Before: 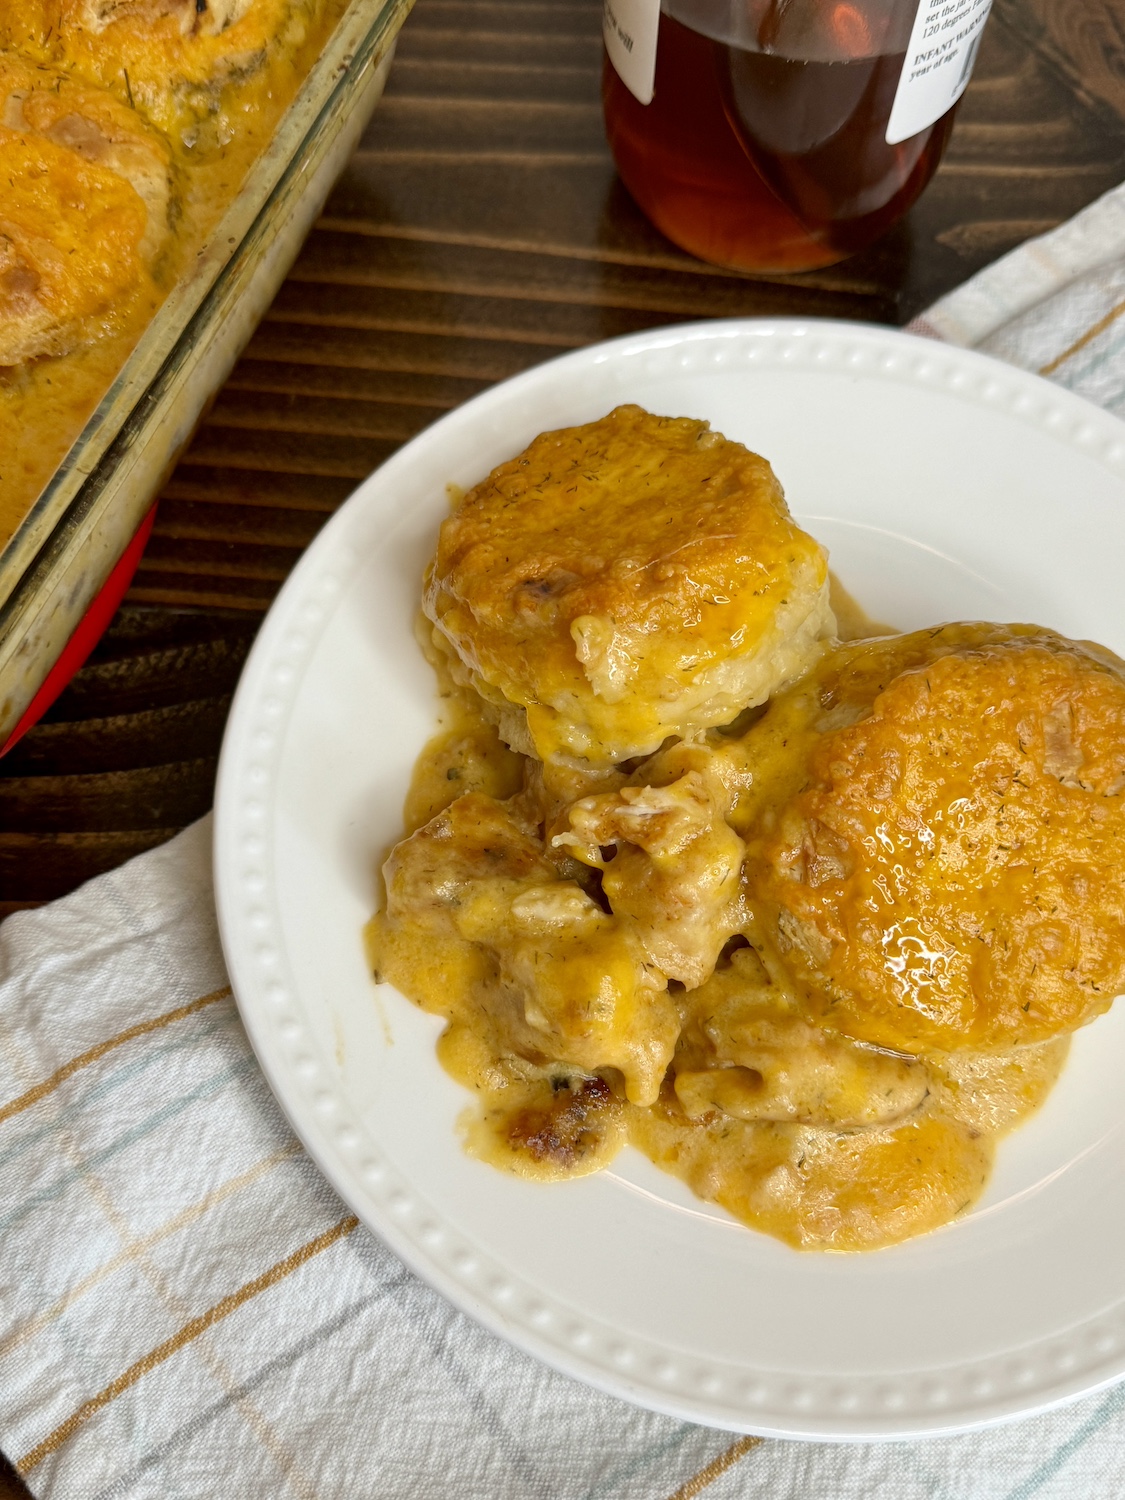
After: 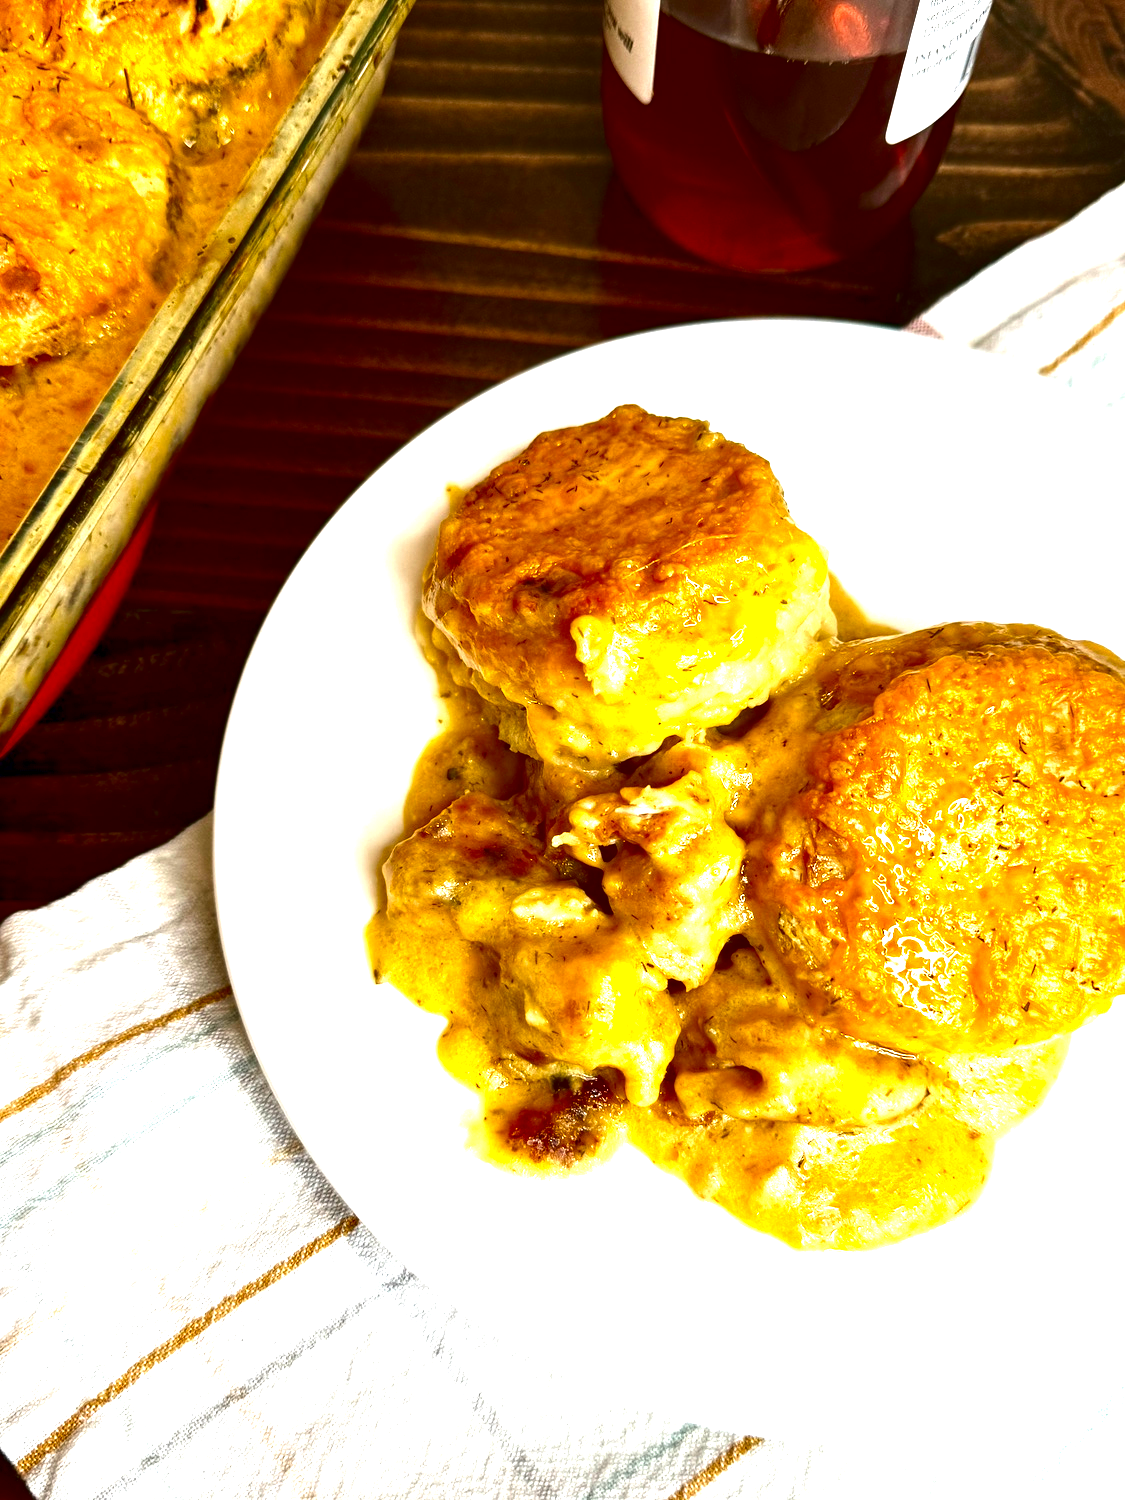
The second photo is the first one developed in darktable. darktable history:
contrast brightness saturation: contrast 0.09, brightness -0.59, saturation 0.17
exposure: black level correction 0.001, exposure 1.398 EV, compensate exposure bias true, compensate highlight preservation false
